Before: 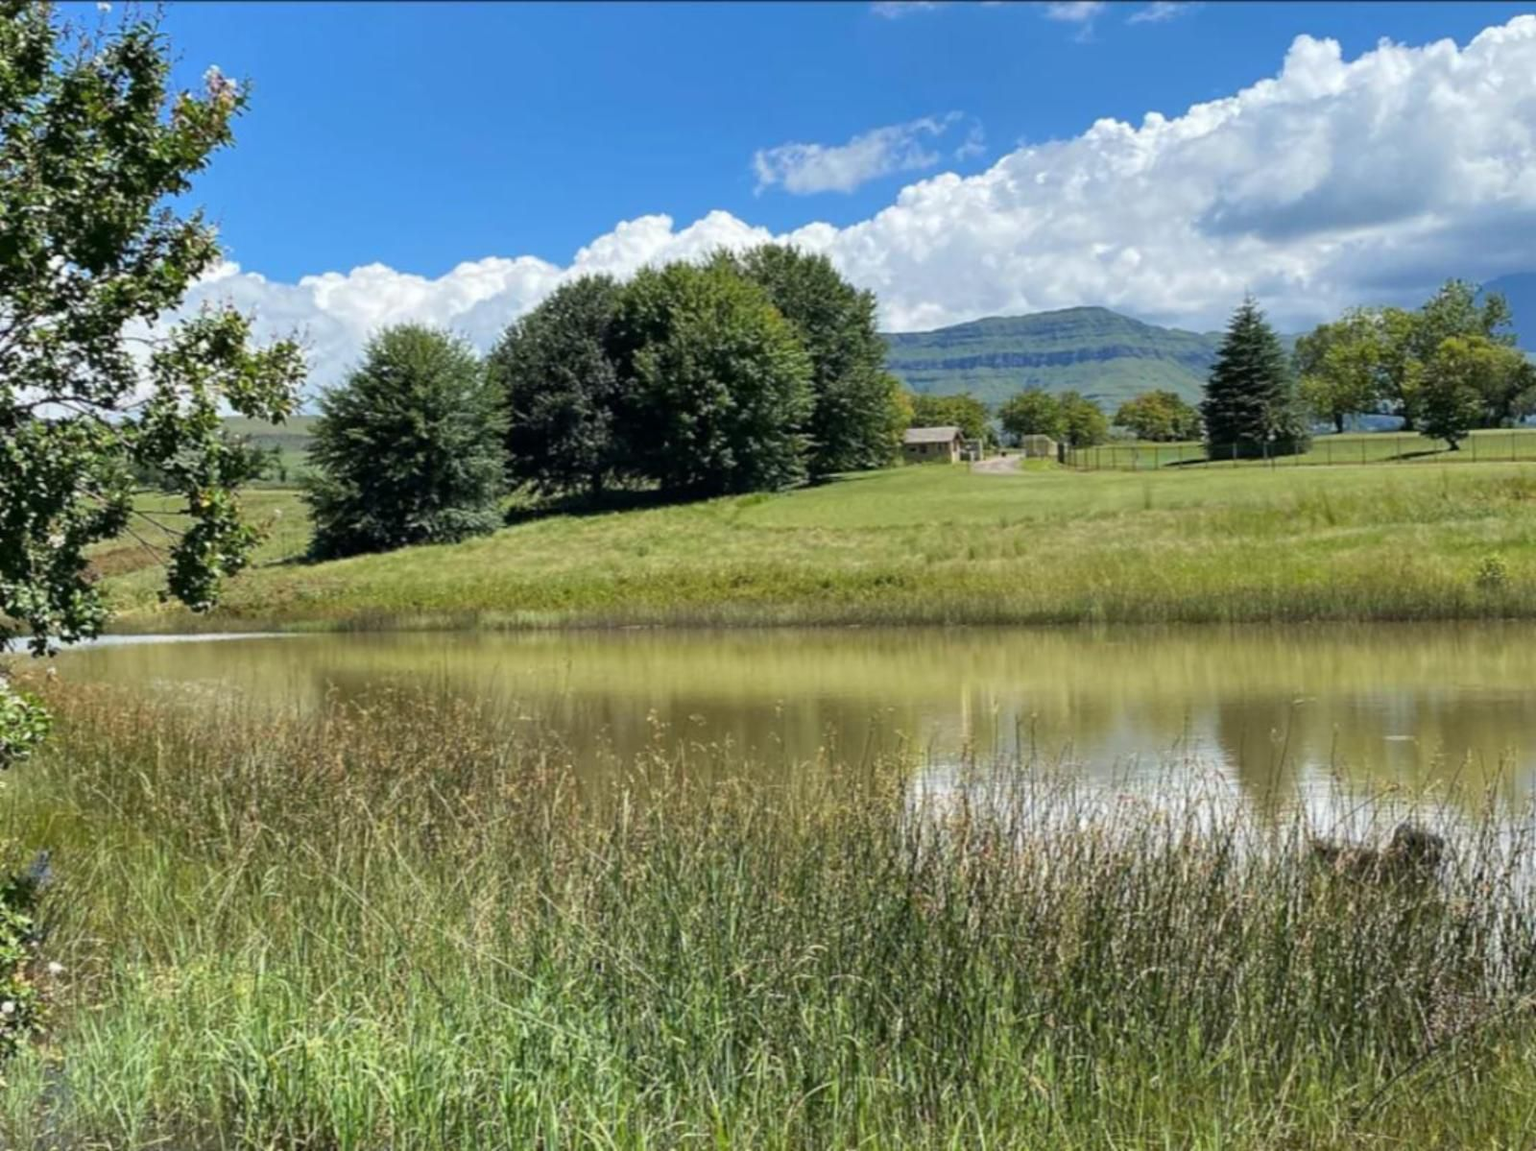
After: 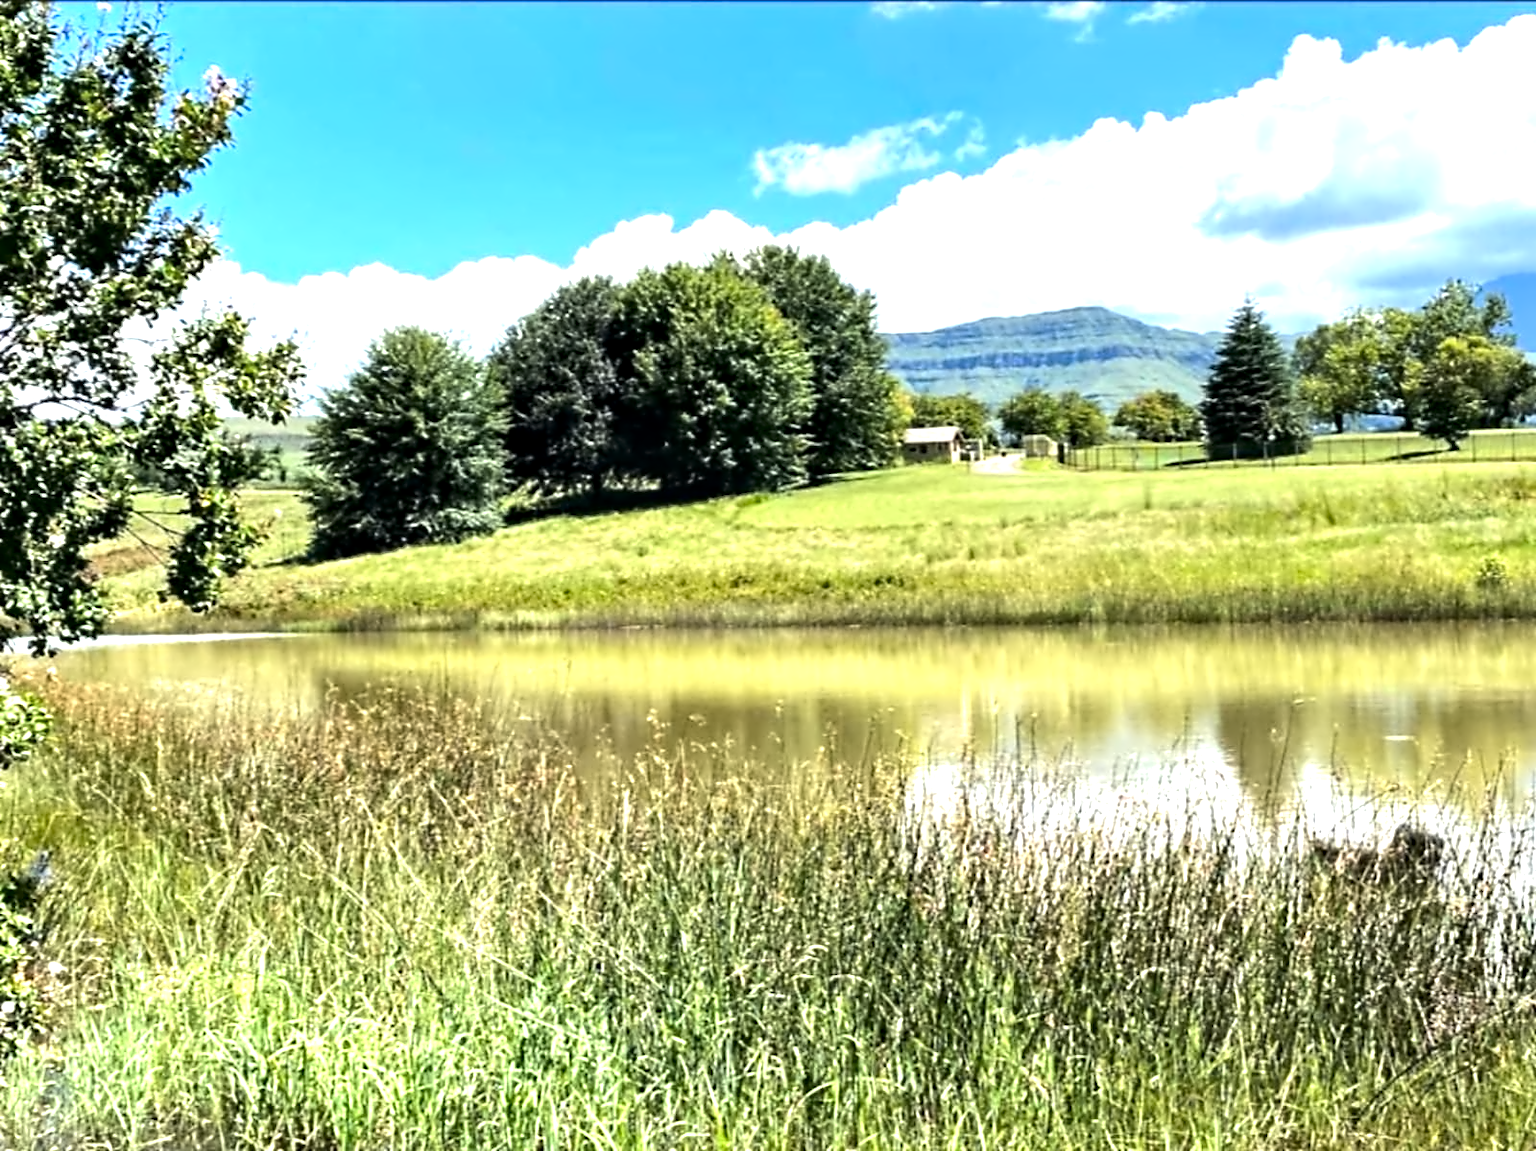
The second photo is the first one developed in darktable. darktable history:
tone equalizer: -8 EV -0.746 EV, -7 EV -0.712 EV, -6 EV -0.63 EV, -5 EV -0.376 EV, -3 EV 0.383 EV, -2 EV 0.6 EV, -1 EV 0.693 EV, +0 EV 0.746 EV, edges refinement/feathering 500, mask exposure compensation -1.57 EV, preserve details no
color correction: highlights b* 0.027, saturation 1.1
contrast equalizer: y [[0.5, 0.542, 0.583, 0.625, 0.667, 0.708], [0.5 ×6], [0.5 ×6], [0, 0.033, 0.067, 0.1, 0.133, 0.167], [0, 0.05, 0.1, 0.15, 0.2, 0.25]], mix 0.594
exposure: black level correction 0, exposure 0.69 EV, compensate highlight preservation false
